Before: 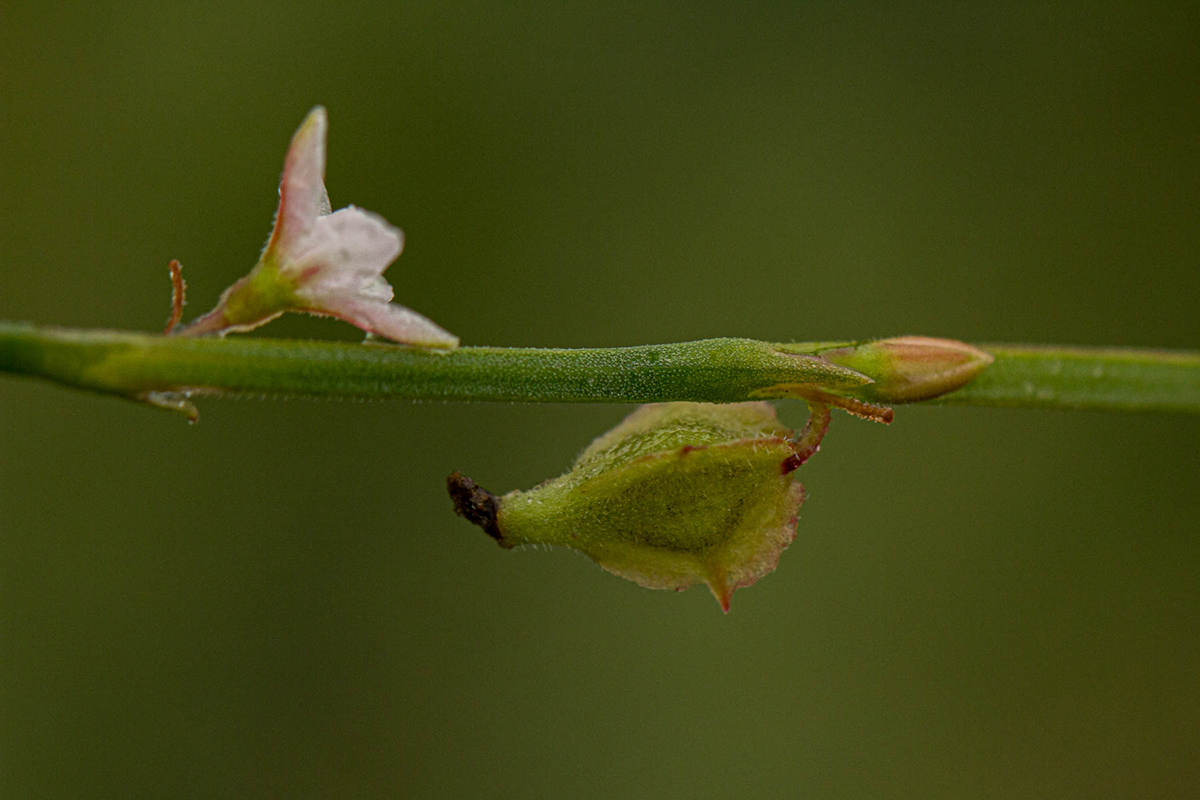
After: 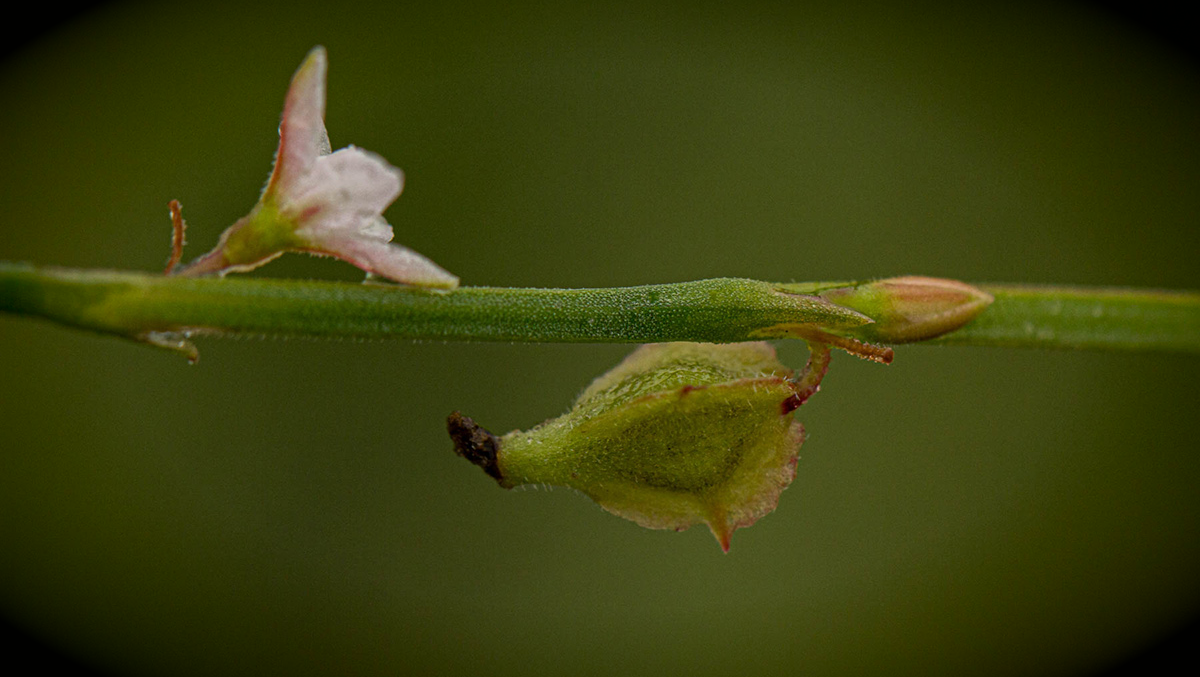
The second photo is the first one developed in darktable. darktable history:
crop: top 7.558%, bottom 7.724%
vignetting: brightness -0.995, saturation 0.491, automatic ratio true
